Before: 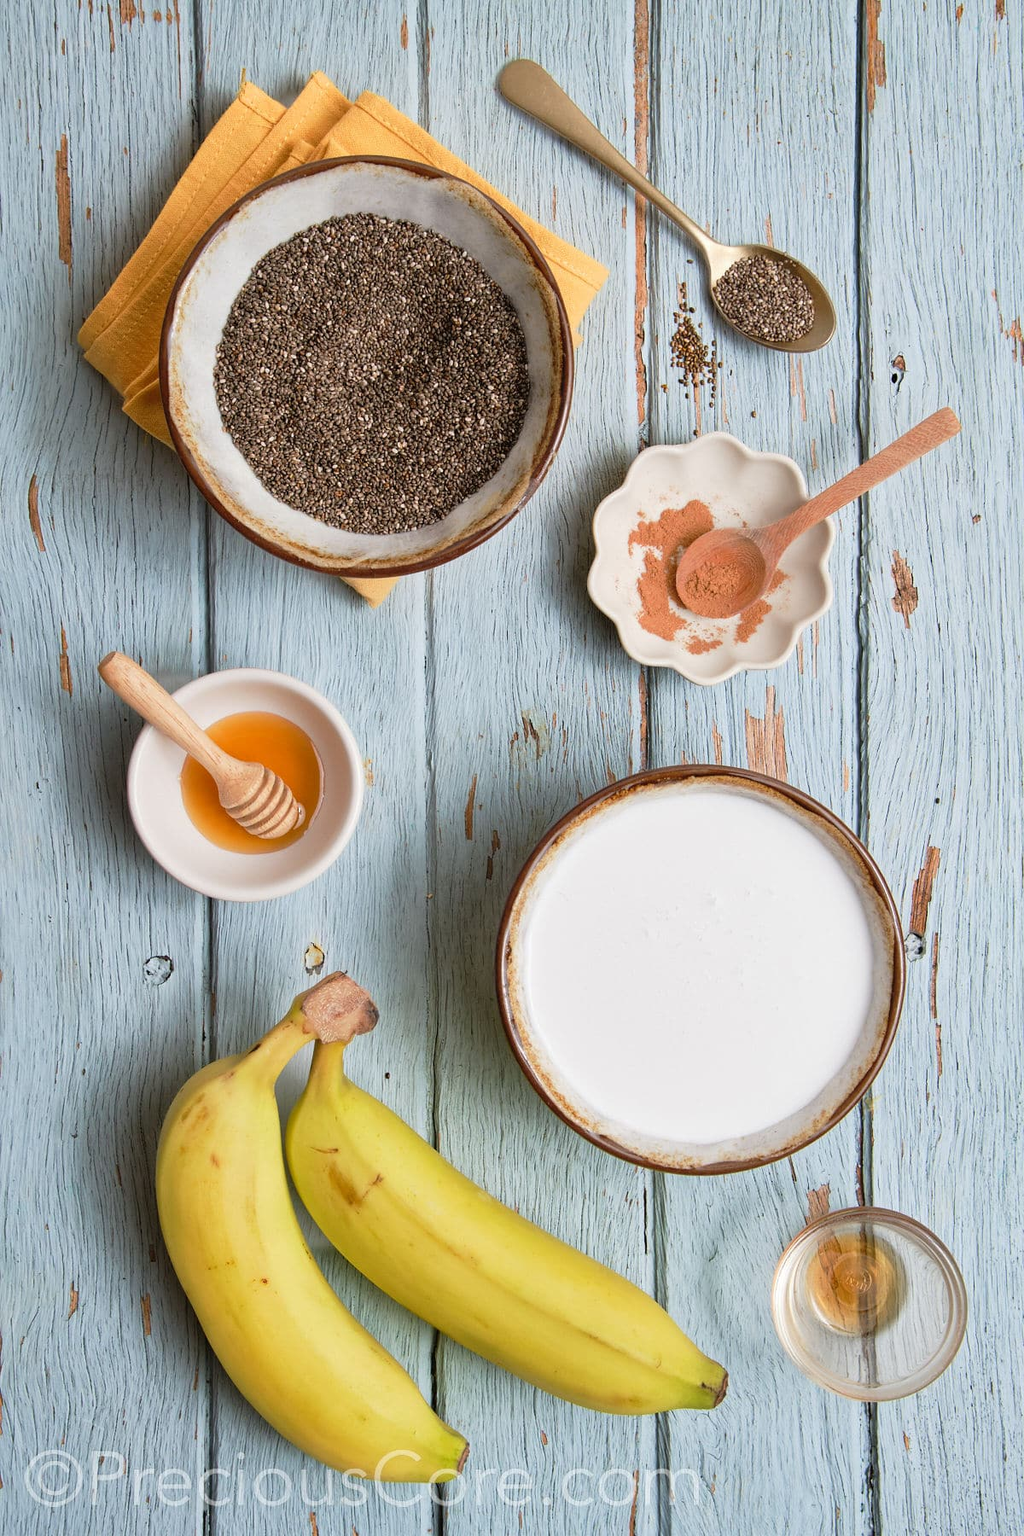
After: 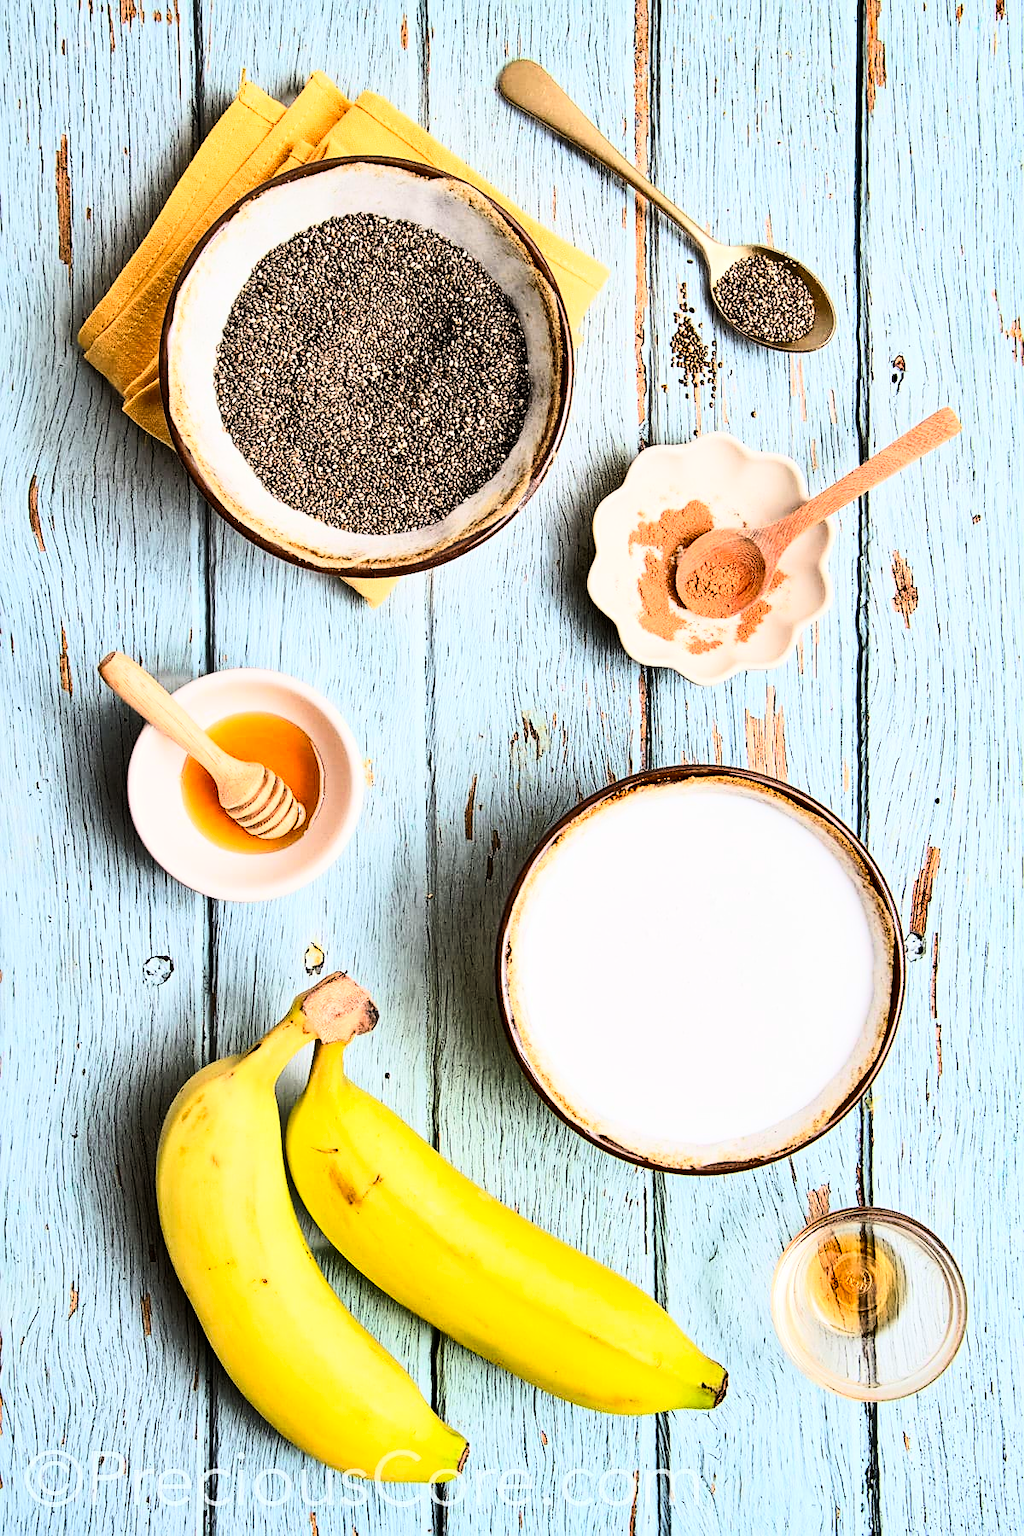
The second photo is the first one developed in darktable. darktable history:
shadows and highlights: soften with gaussian
rgb curve: curves: ch0 [(0, 0) (0.21, 0.15) (0.24, 0.21) (0.5, 0.75) (0.75, 0.96) (0.89, 0.99) (1, 1)]; ch1 [(0, 0.02) (0.21, 0.13) (0.25, 0.2) (0.5, 0.67) (0.75, 0.9) (0.89, 0.97) (1, 1)]; ch2 [(0, 0.02) (0.21, 0.13) (0.25, 0.2) (0.5, 0.67) (0.75, 0.9) (0.89, 0.97) (1, 1)], compensate middle gray true
sharpen: on, module defaults
